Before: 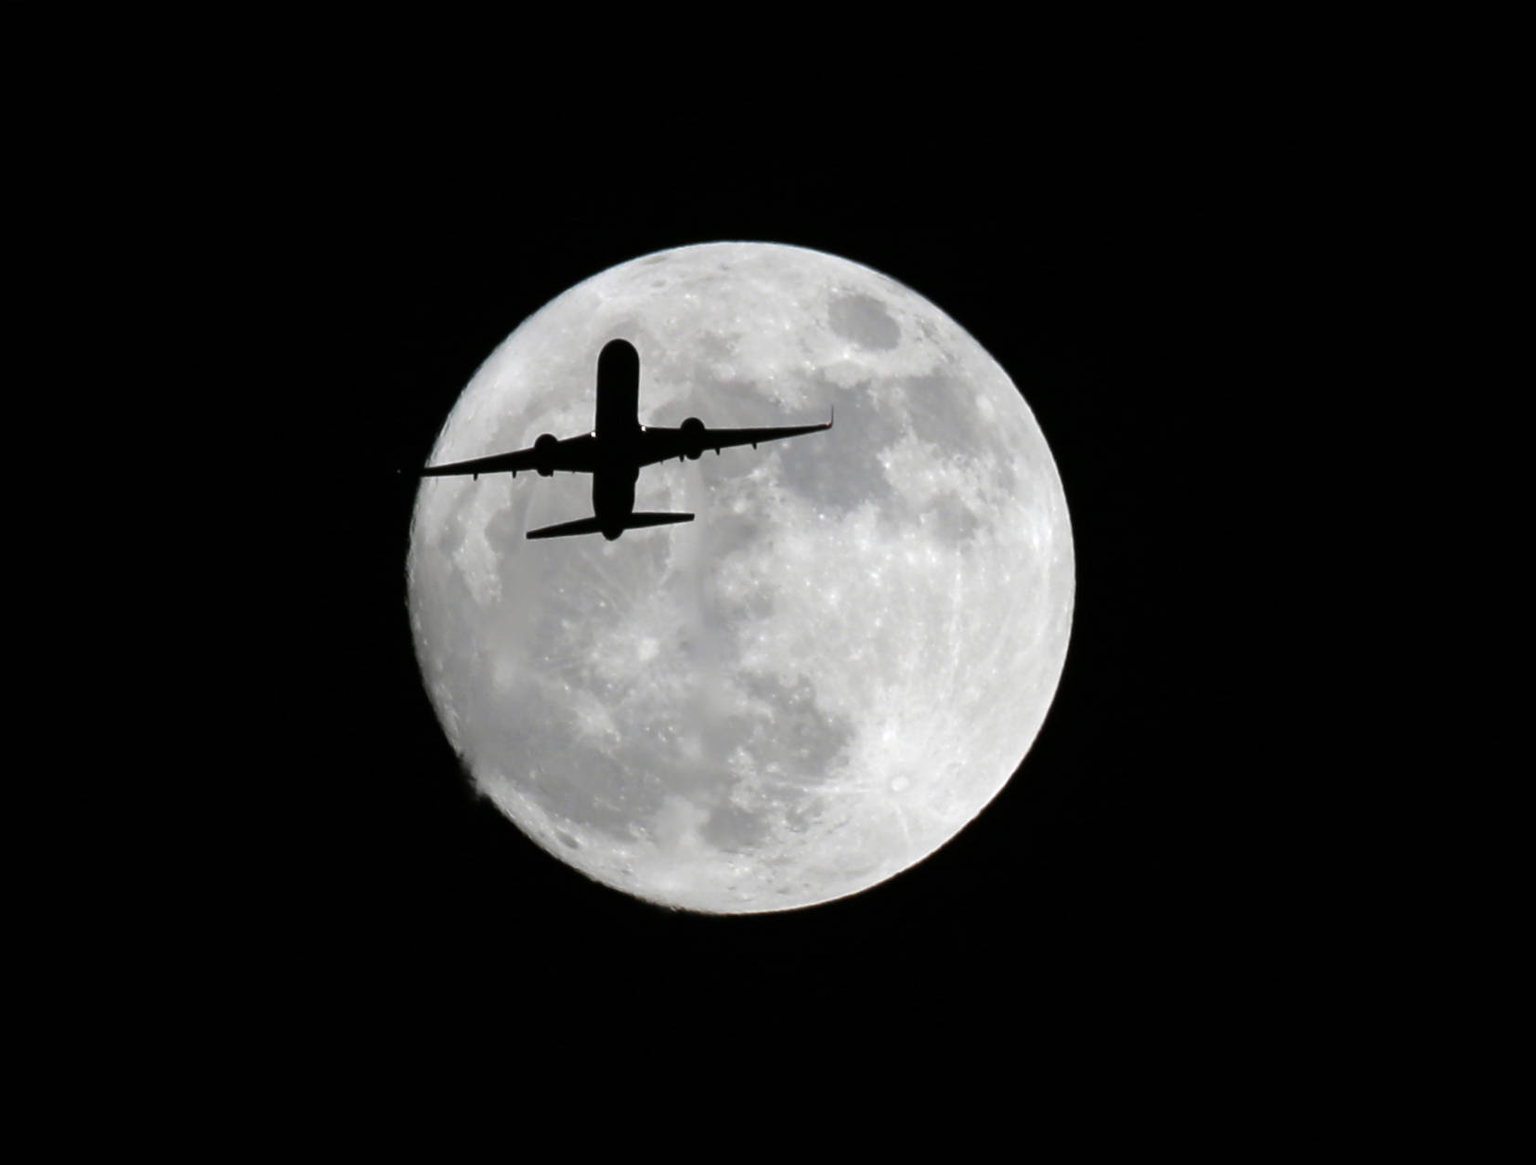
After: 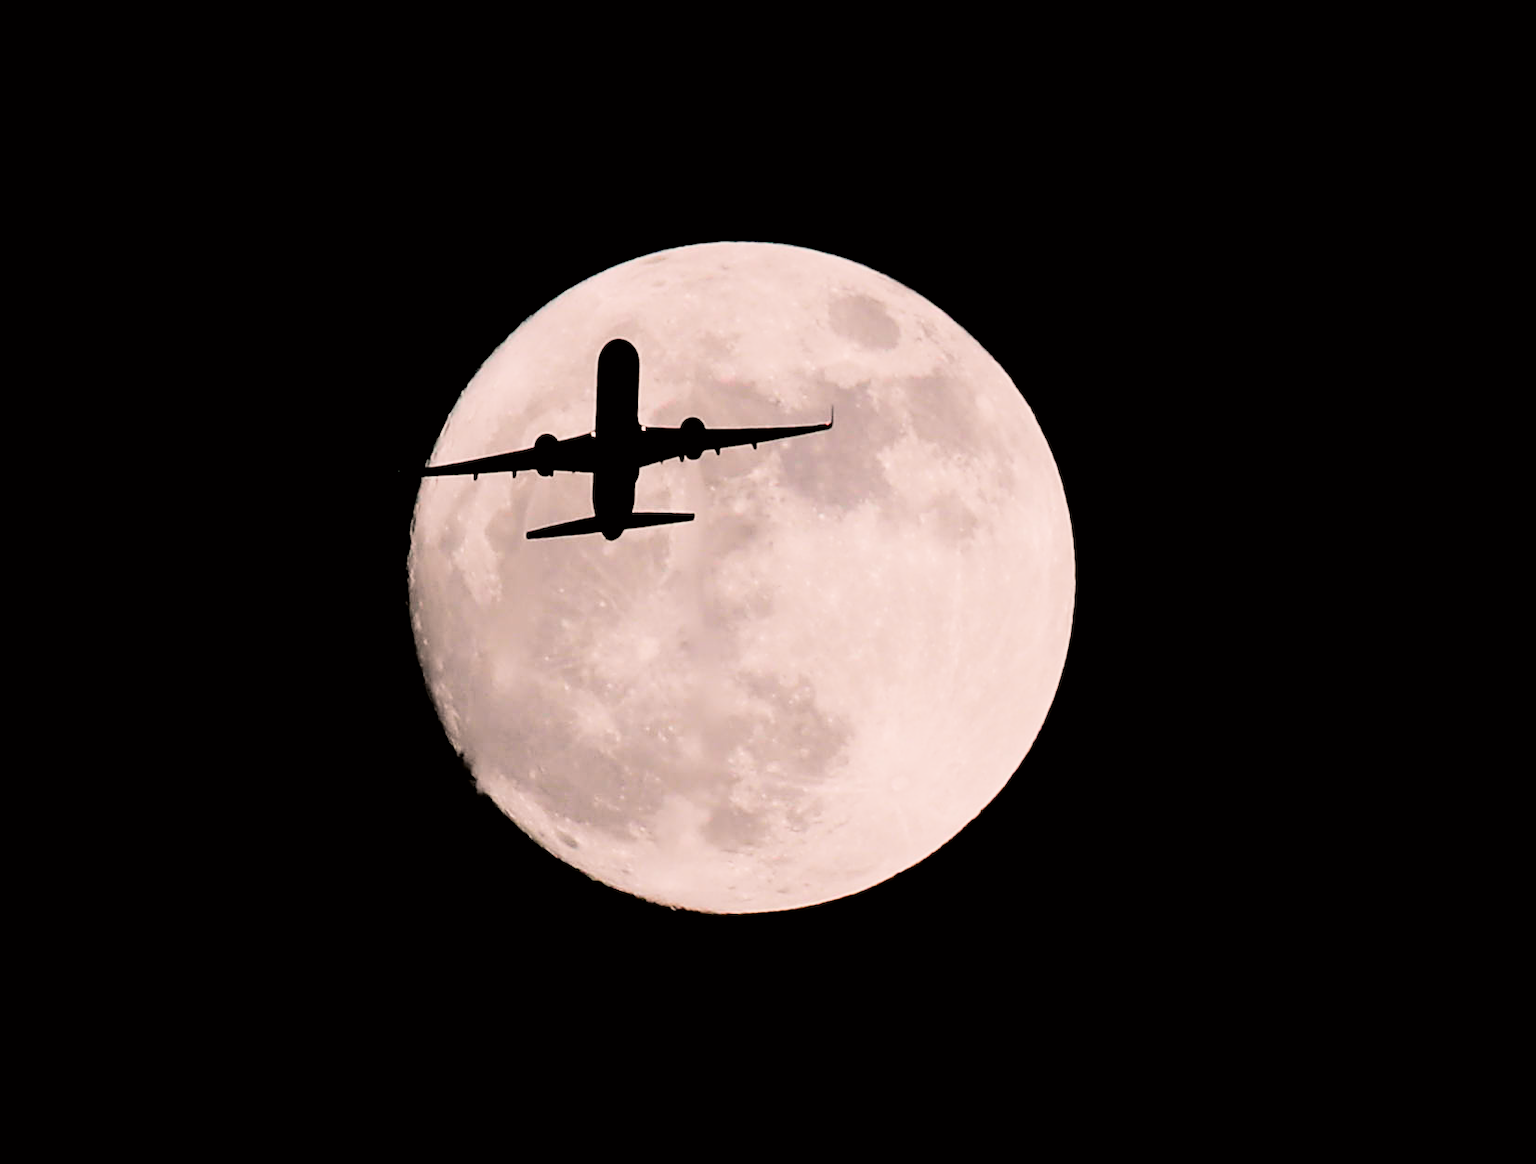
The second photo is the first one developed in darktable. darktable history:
sharpen: on, module defaults
filmic rgb: black relative exposure -5 EV, hardness 2.88, contrast 1.3, highlights saturation mix -30%
white balance: red 1.127, blue 0.943
tone curve: curves: ch0 [(0, 0) (0.128, 0.068) (0.292, 0.274) (0.46, 0.482) (0.653, 0.717) (0.819, 0.869) (0.998, 0.969)]; ch1 [(0, 0) (0.384, 0.365) (0.463, 0.45) (0.486, 0.486) (0.503, 0.504) (0.517, 0.517) (0.549, 0.572) (0.583, 0.615) (0.672, 0.699) (0.774, 0.817) (1, 1)]; ch2 [(0, 0) (0.374, 0.344) (0.446, 0.443) (0.494, 0.5) (0.527, 0.529) (0.565, 0.591) (0.644, 0.682) (1, 1)], color space Lab, independent channels, preserve colors none
